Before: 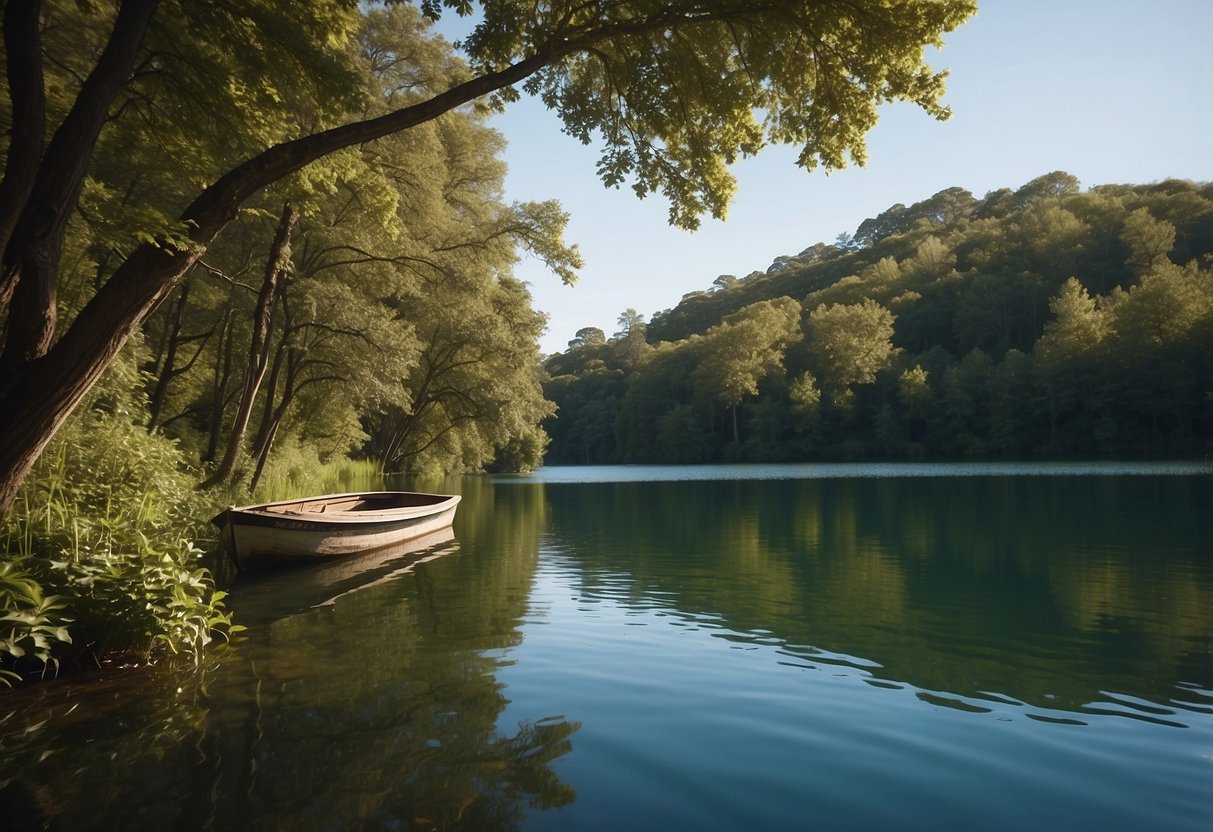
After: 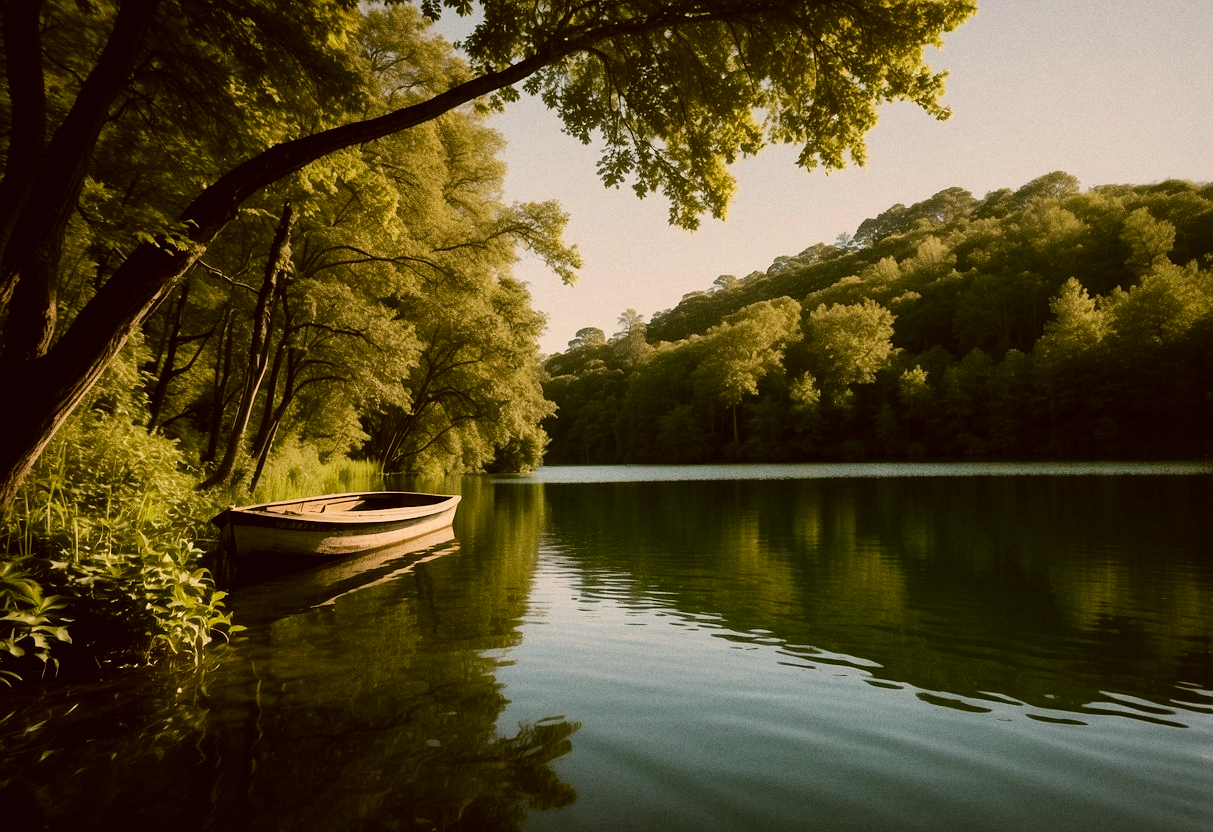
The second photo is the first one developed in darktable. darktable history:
white balance: emerald 1
color correction: highlights a* 8.98, highlights b* 15.09, shadows a* -0.49, shadows b* 26.52
filmic rgb: black relative exposure -7.65 EV, white relative exposure 4.56 EV, hardness 3.61, color science v6 (2022)
tone equalizer: -8 EV -0.417 EV, -7 EV -0.389 EV, -6 EV -0.333 EV, -5 EV -0.222 EV, -3 EV 0.222 EV, -2 EV 0.333 EV, -1 EV 0.389 EV, +0 EV 0.417 EV, edges refinement/feathering 500, mask exposure compensation -1.57 EV, preserve details no
local contrast: mode bilateral grid, contrast 20, coarseness 50, detail 120%, midtone range 0.2
grain: coarseness 0.09 ISO
